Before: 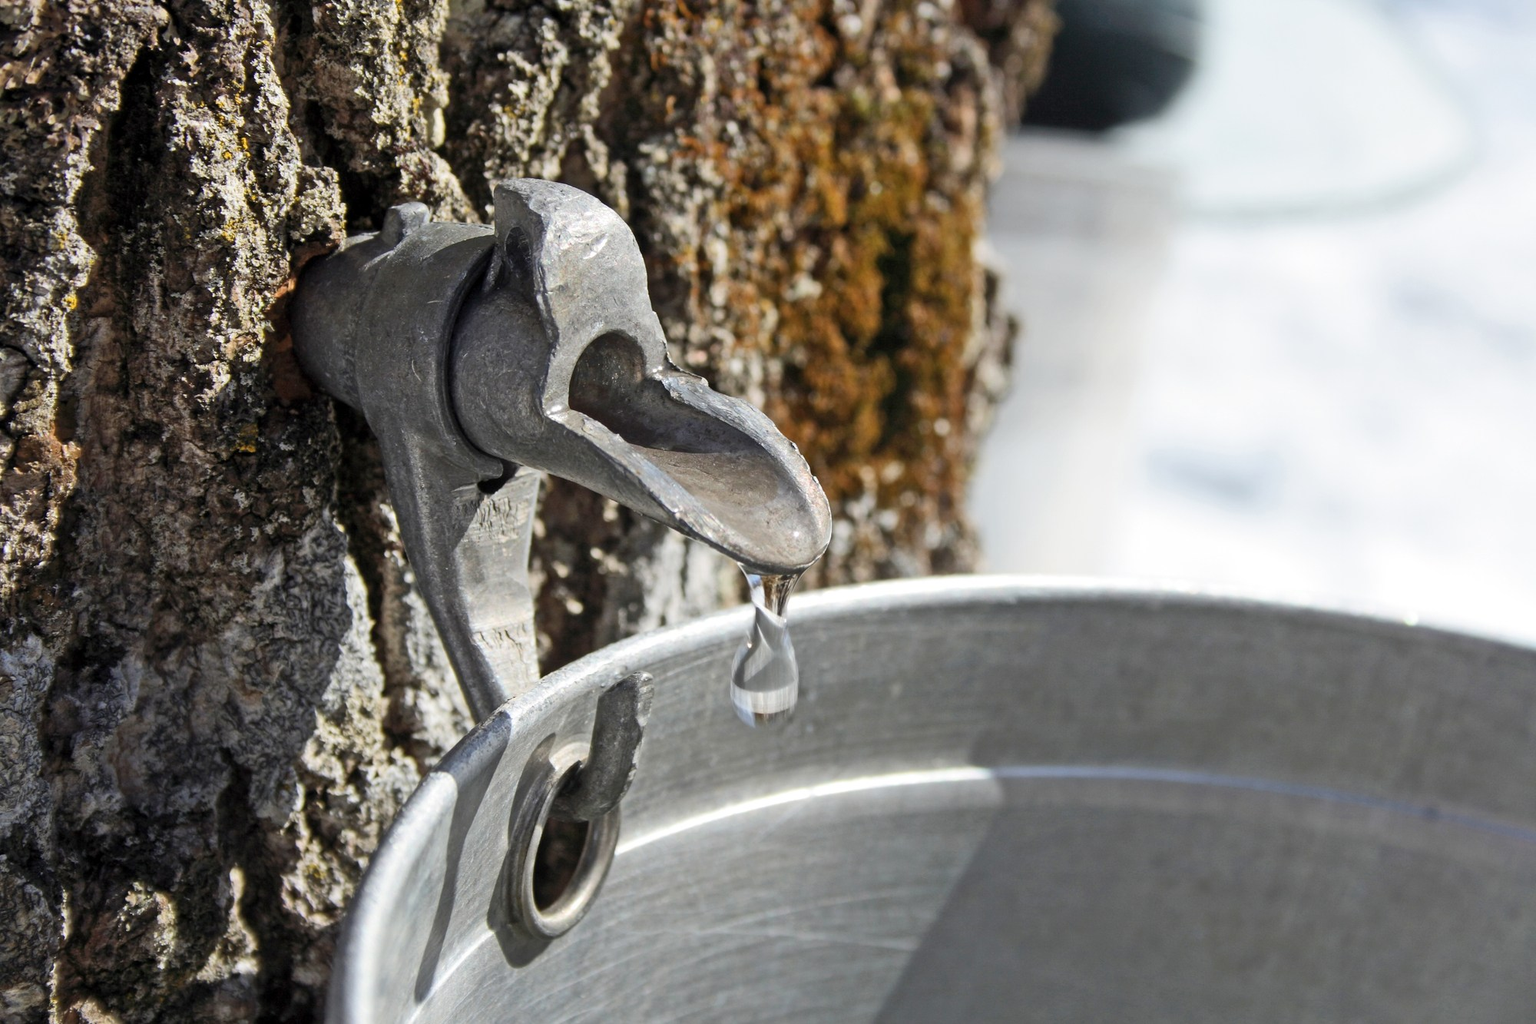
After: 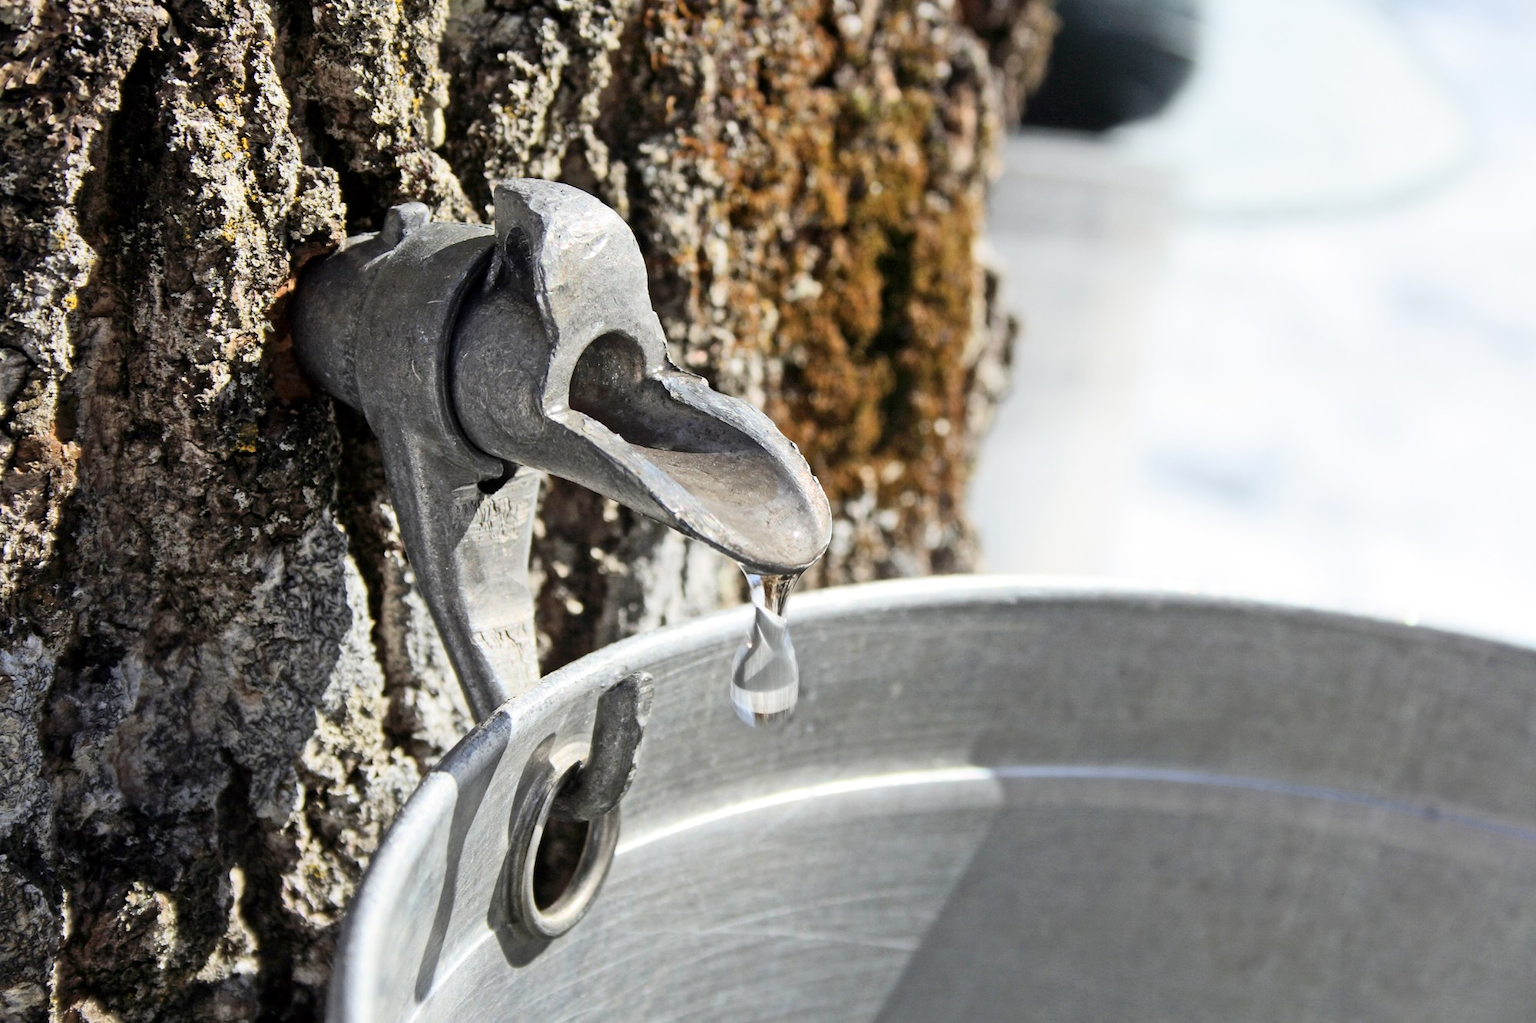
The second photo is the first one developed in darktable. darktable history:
exposure: compensate highlight preservation false
tone curve: curves: ch0 [(0, 0) (0.004, 0.001) (0.133, 0.112) (0.325, 0.362) (0.832, 0.893) (1, 1)], color space Lab, independent channels, preserve colors none
